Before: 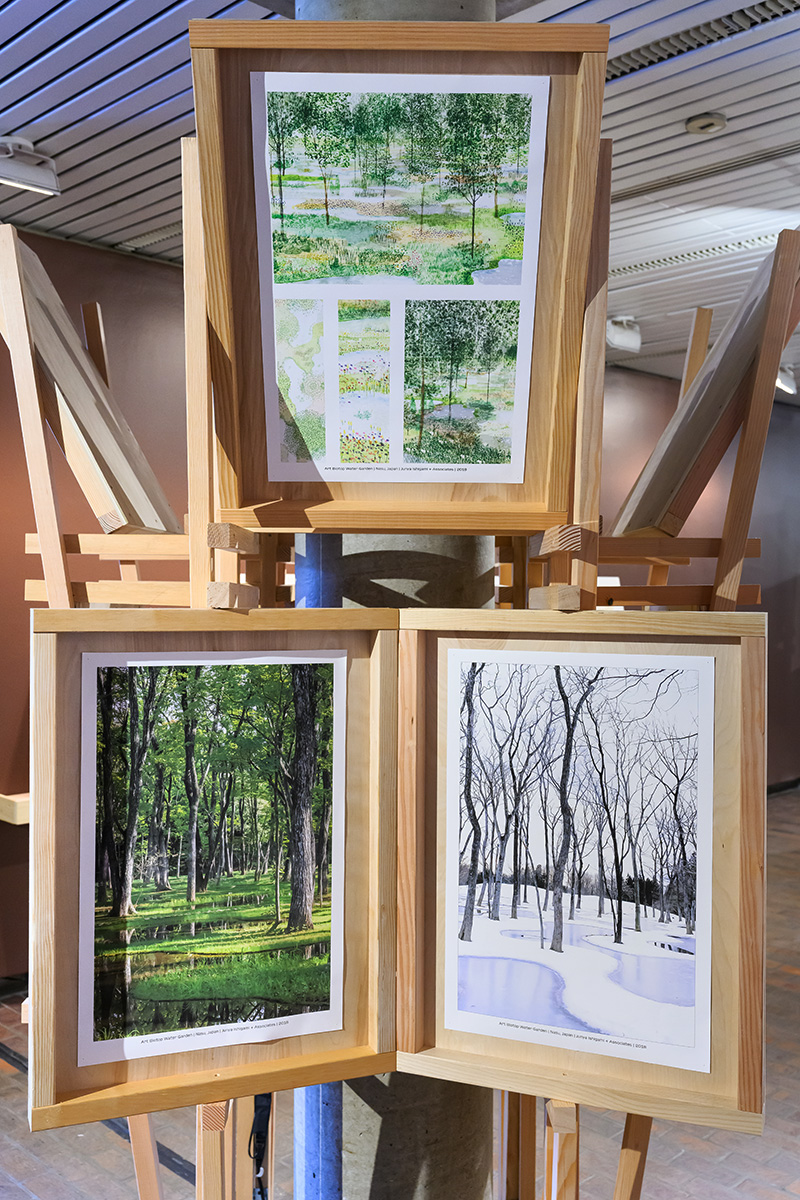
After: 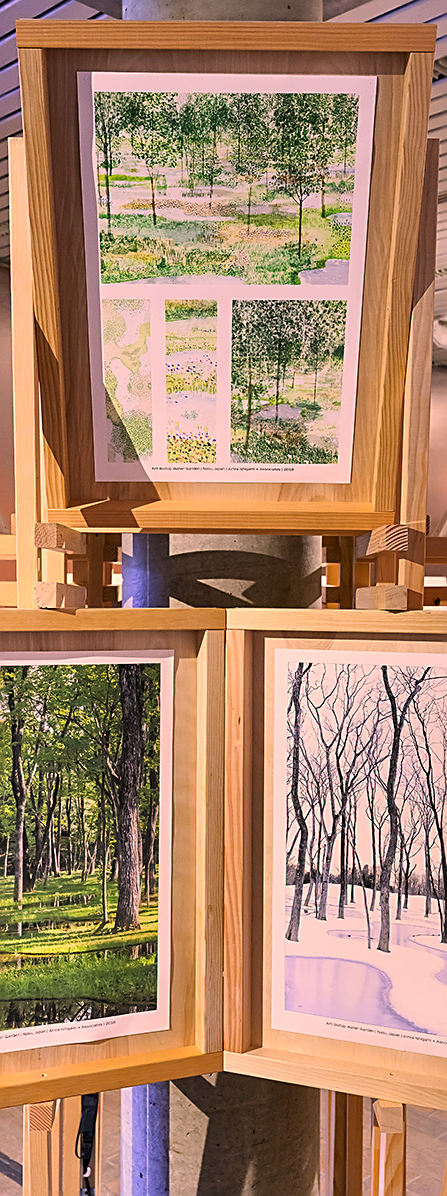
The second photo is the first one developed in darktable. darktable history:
color correction: highlights a* 21.16, highlights b* 19.61
sharpen: on, module defaults
crop: left 21.674%, right 22.086%
